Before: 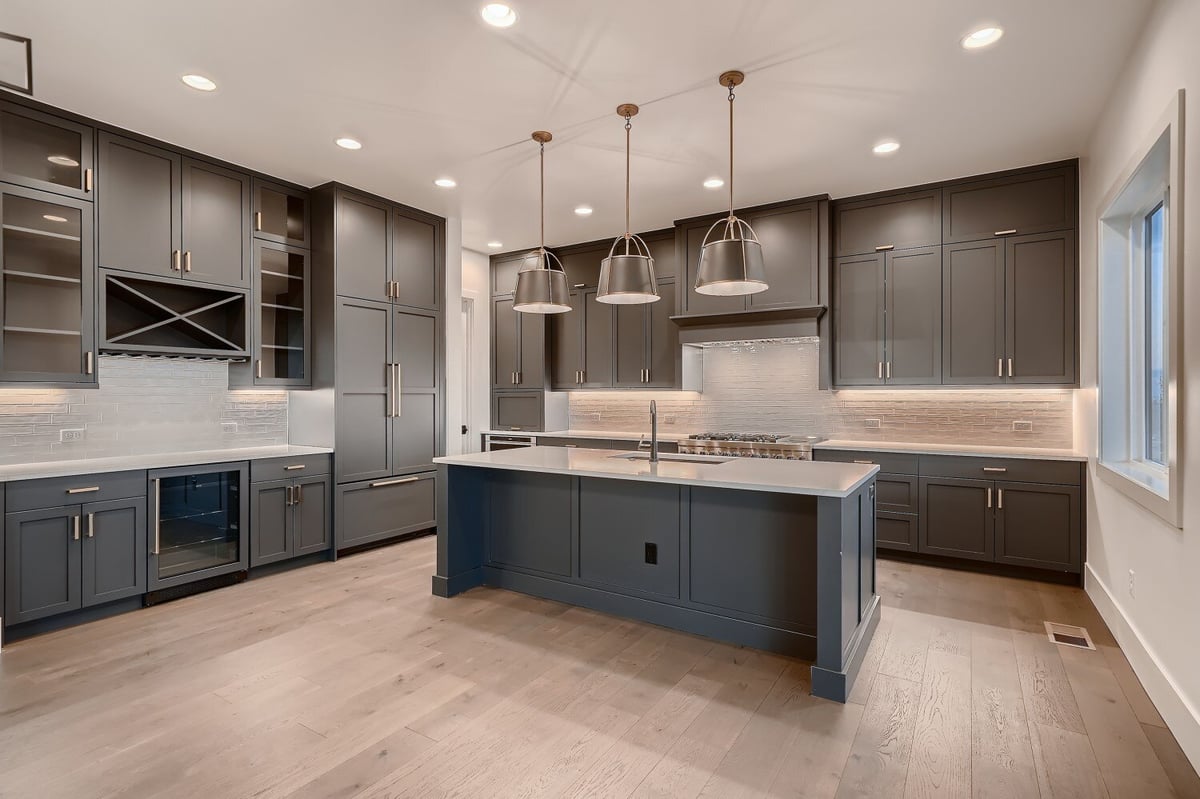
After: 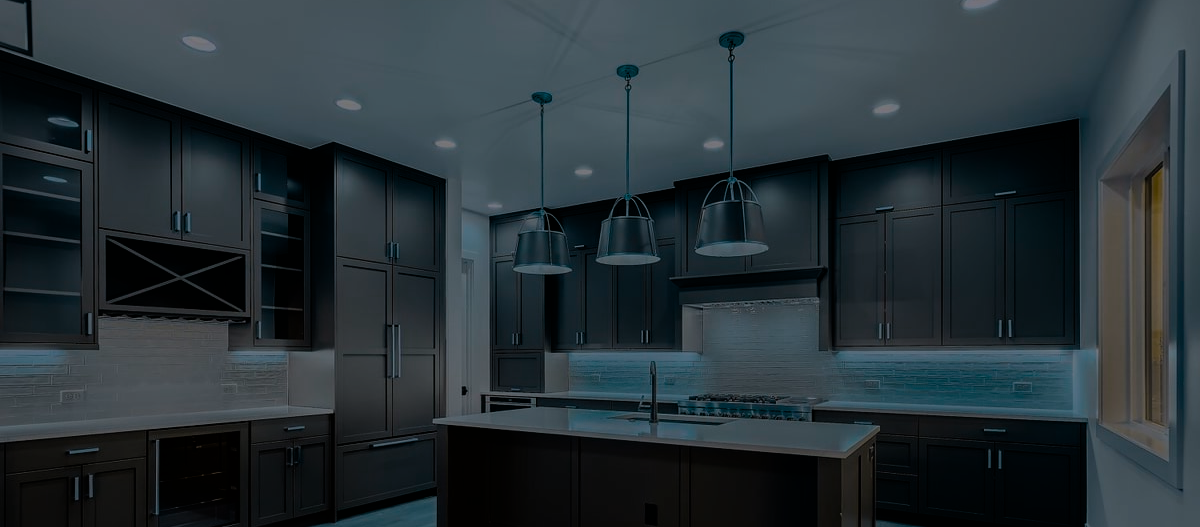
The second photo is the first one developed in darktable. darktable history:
crop and rotate: top 4.898%, bottom 29.066%
color balance rgb: perceptual saturation grading › global saturation 25.747%, hue shift 179.98°, global vibrance 49.406%, contrast 0.317%
filmic rgb: black relative exposure -7.65 EV, white relative exposure 4.56 EV, hardness 3.61, contrast 1.056
exposure: exposure -2.412 EV, compensate highlight preservation false
